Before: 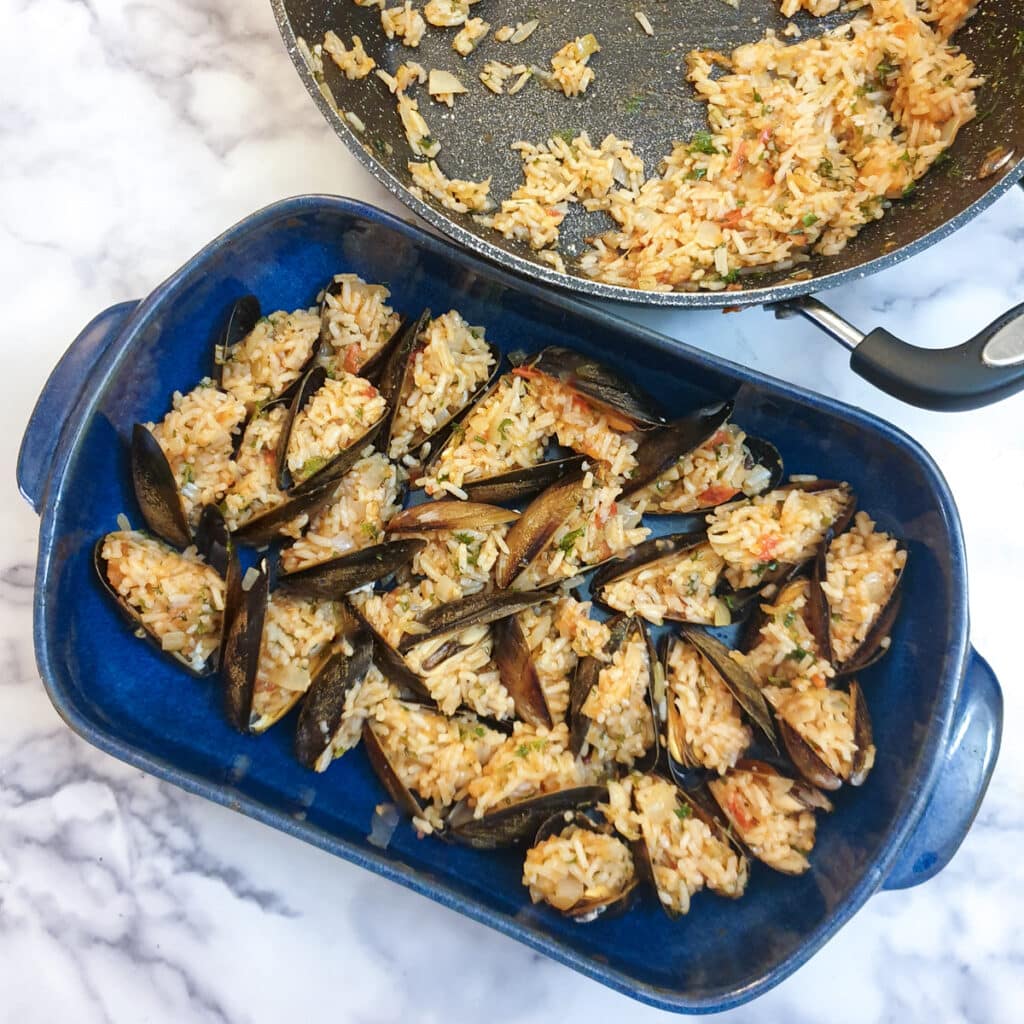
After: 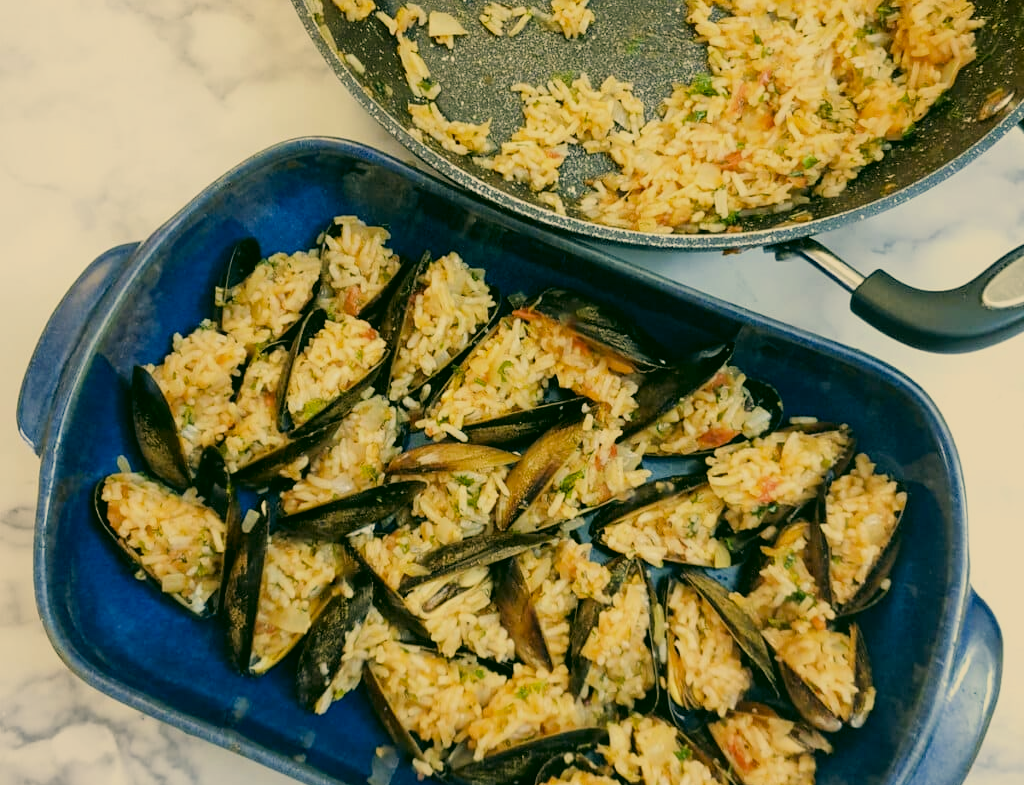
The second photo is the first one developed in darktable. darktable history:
crop: top 5.667%, bottom 17.637%
filmic rgb: black relative exposure -7.65 EV, white relative exposure 4.56 EV, hardness 3.61, contrast 1.05
color correction: highlights a* 5.3, highlights b* 24.26, shadows a* -15.58, shadows b* 4.02
